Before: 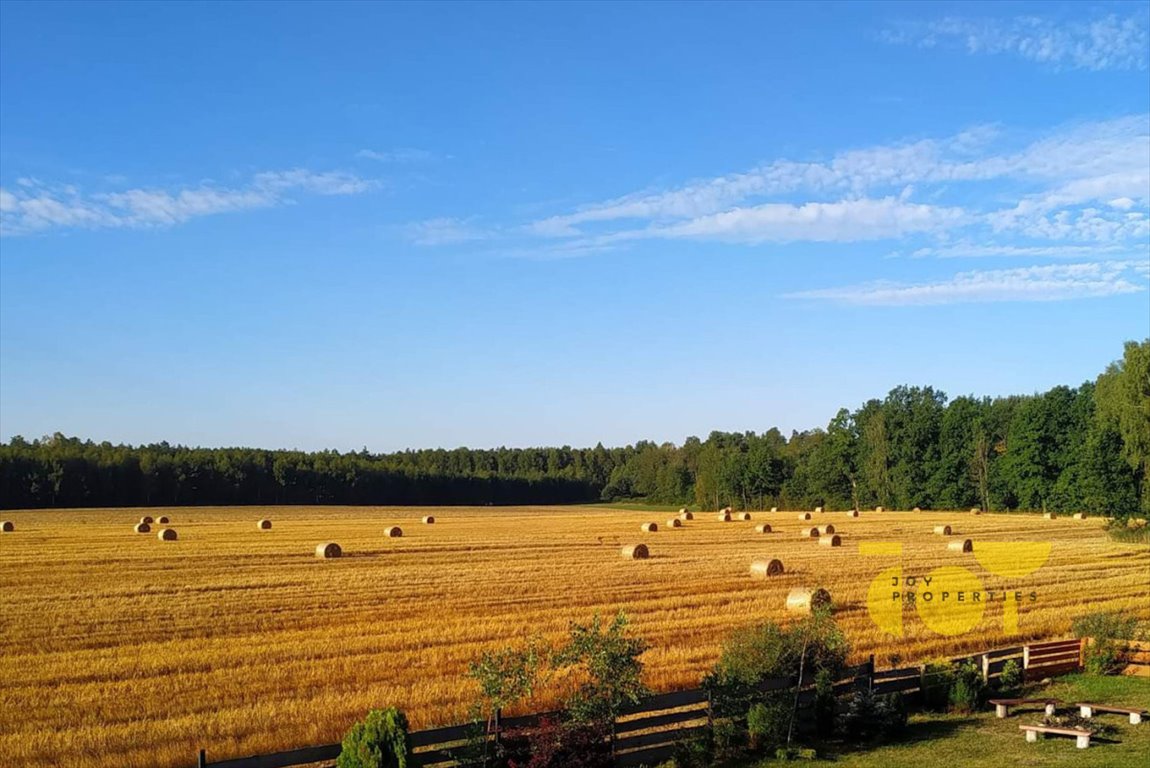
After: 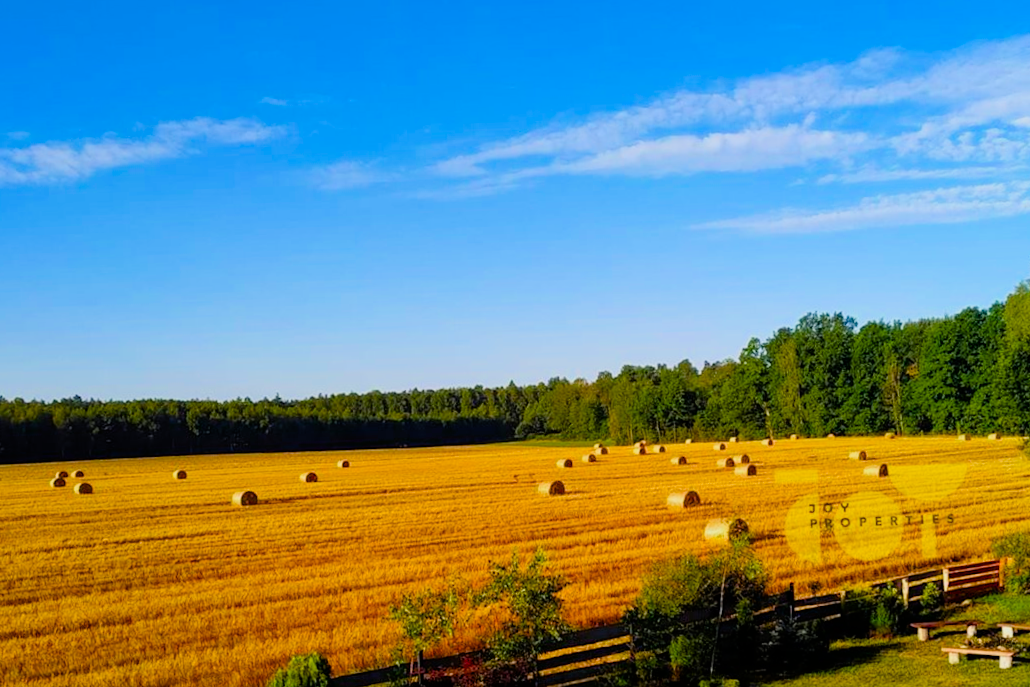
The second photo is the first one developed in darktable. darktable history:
contrast brightness saturation: contrast 0.043, saturation 0.153
crop and rotate: angle 2.09°, left 5.573%, top 5.705%
filmic rgb: black relative exposure -7.65 EV, white relative exposure 4.56 EV, threshold 5.94 EV, hardness 3.61, color science v6 (2022), enable highlight reconstruction true
color balance rgb: perceptual saturation grading › global saturation 34.775%, perceptual saturation grading › highlights -29.929%, perceptual saturation grading › shadows 35.884%, perceptual brilliance grading › global brilliance 11.702%, global vibrance 20%
